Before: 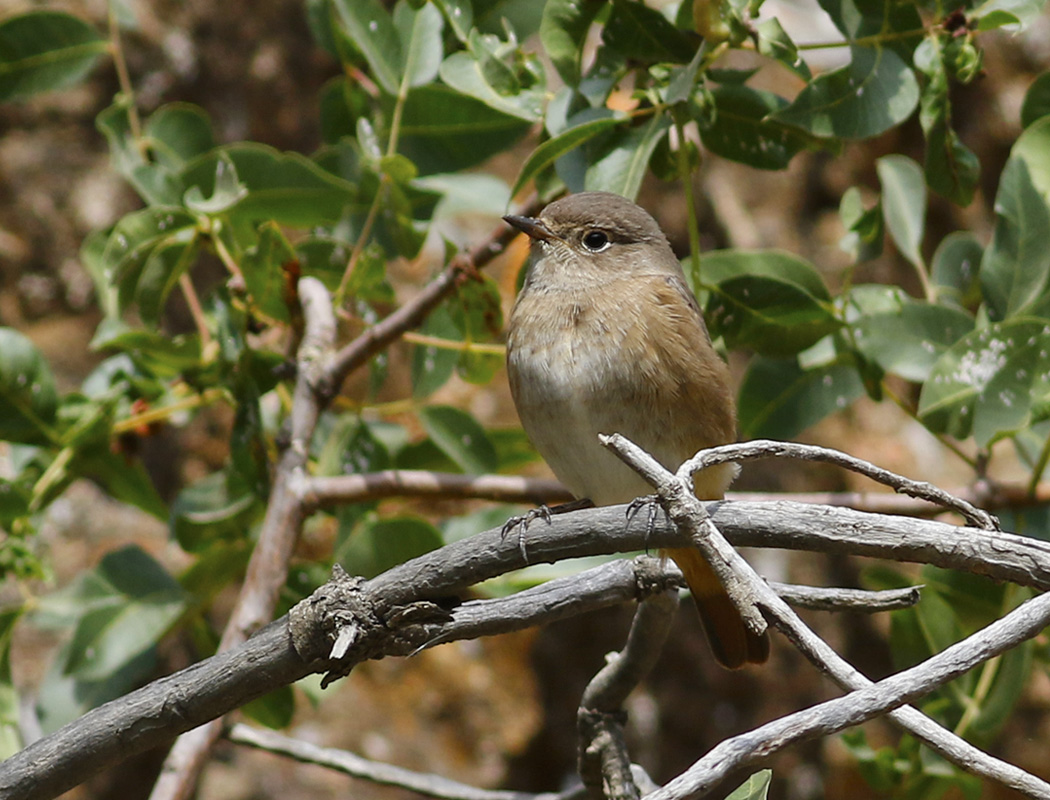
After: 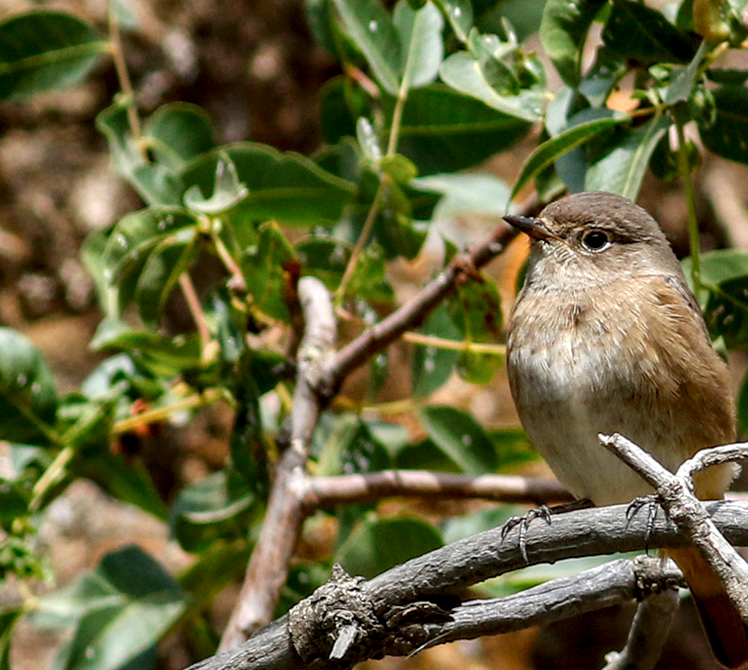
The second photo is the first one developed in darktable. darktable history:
local contrast: detail 160%
crop: right 28.7%, bottom 16.178%
